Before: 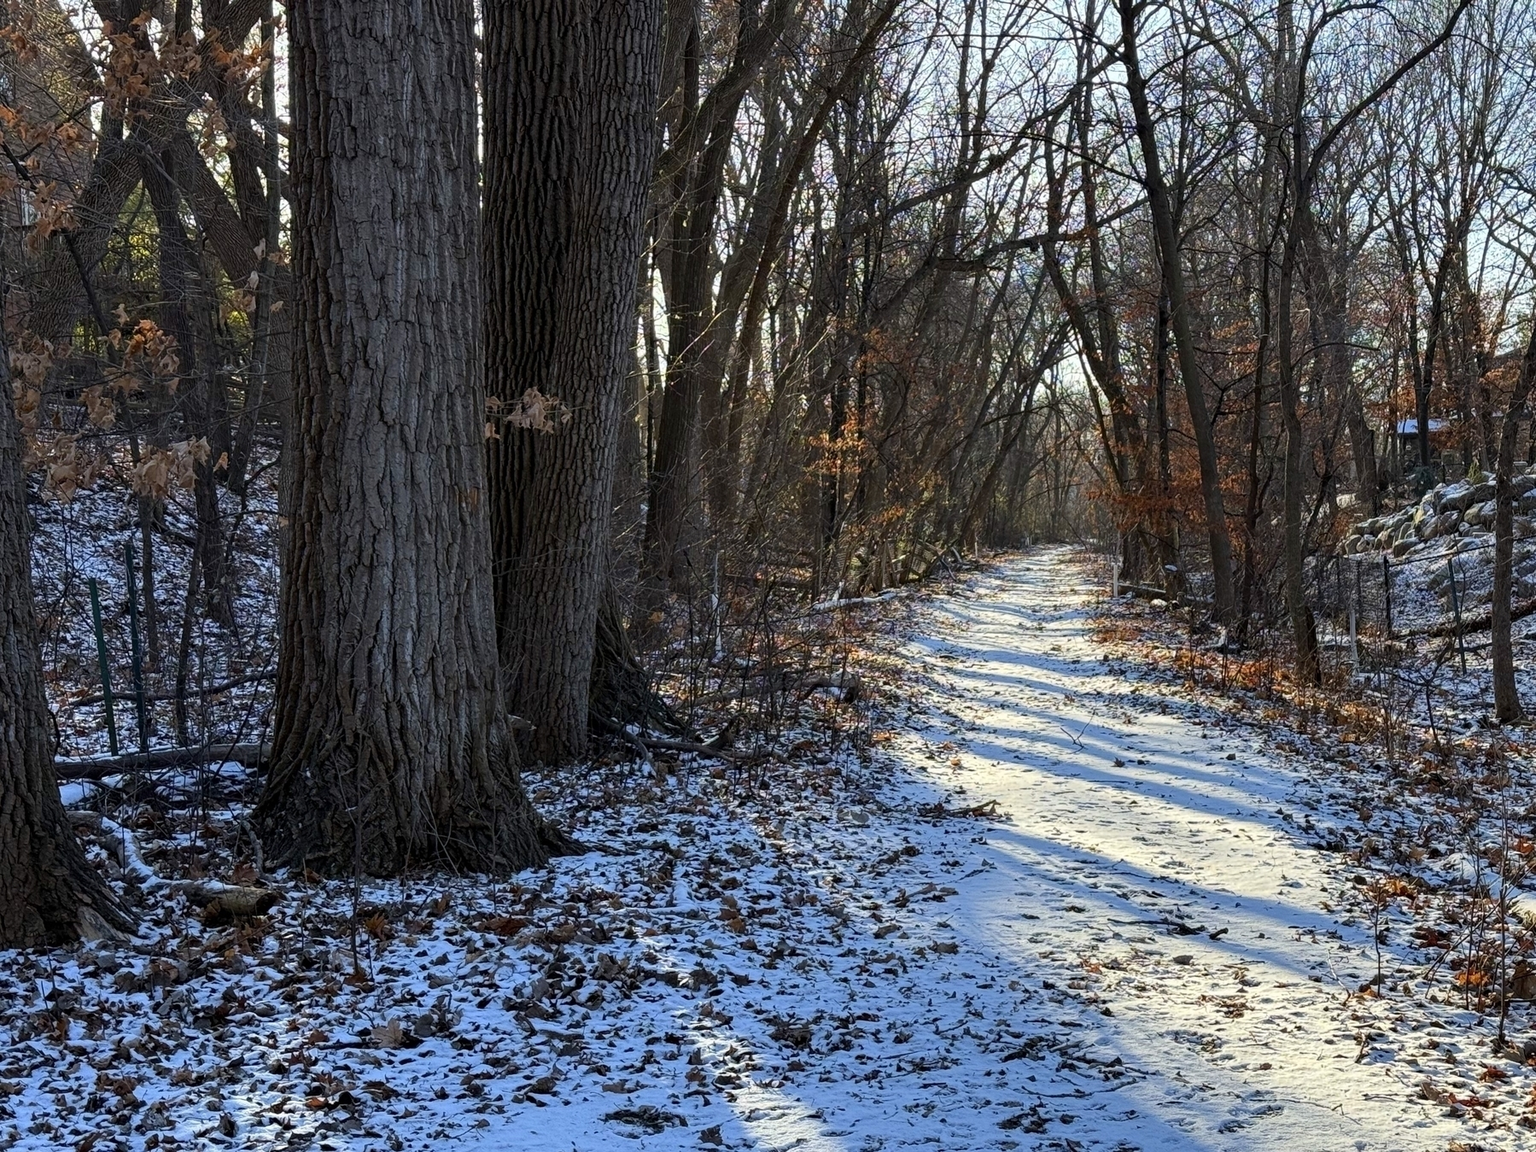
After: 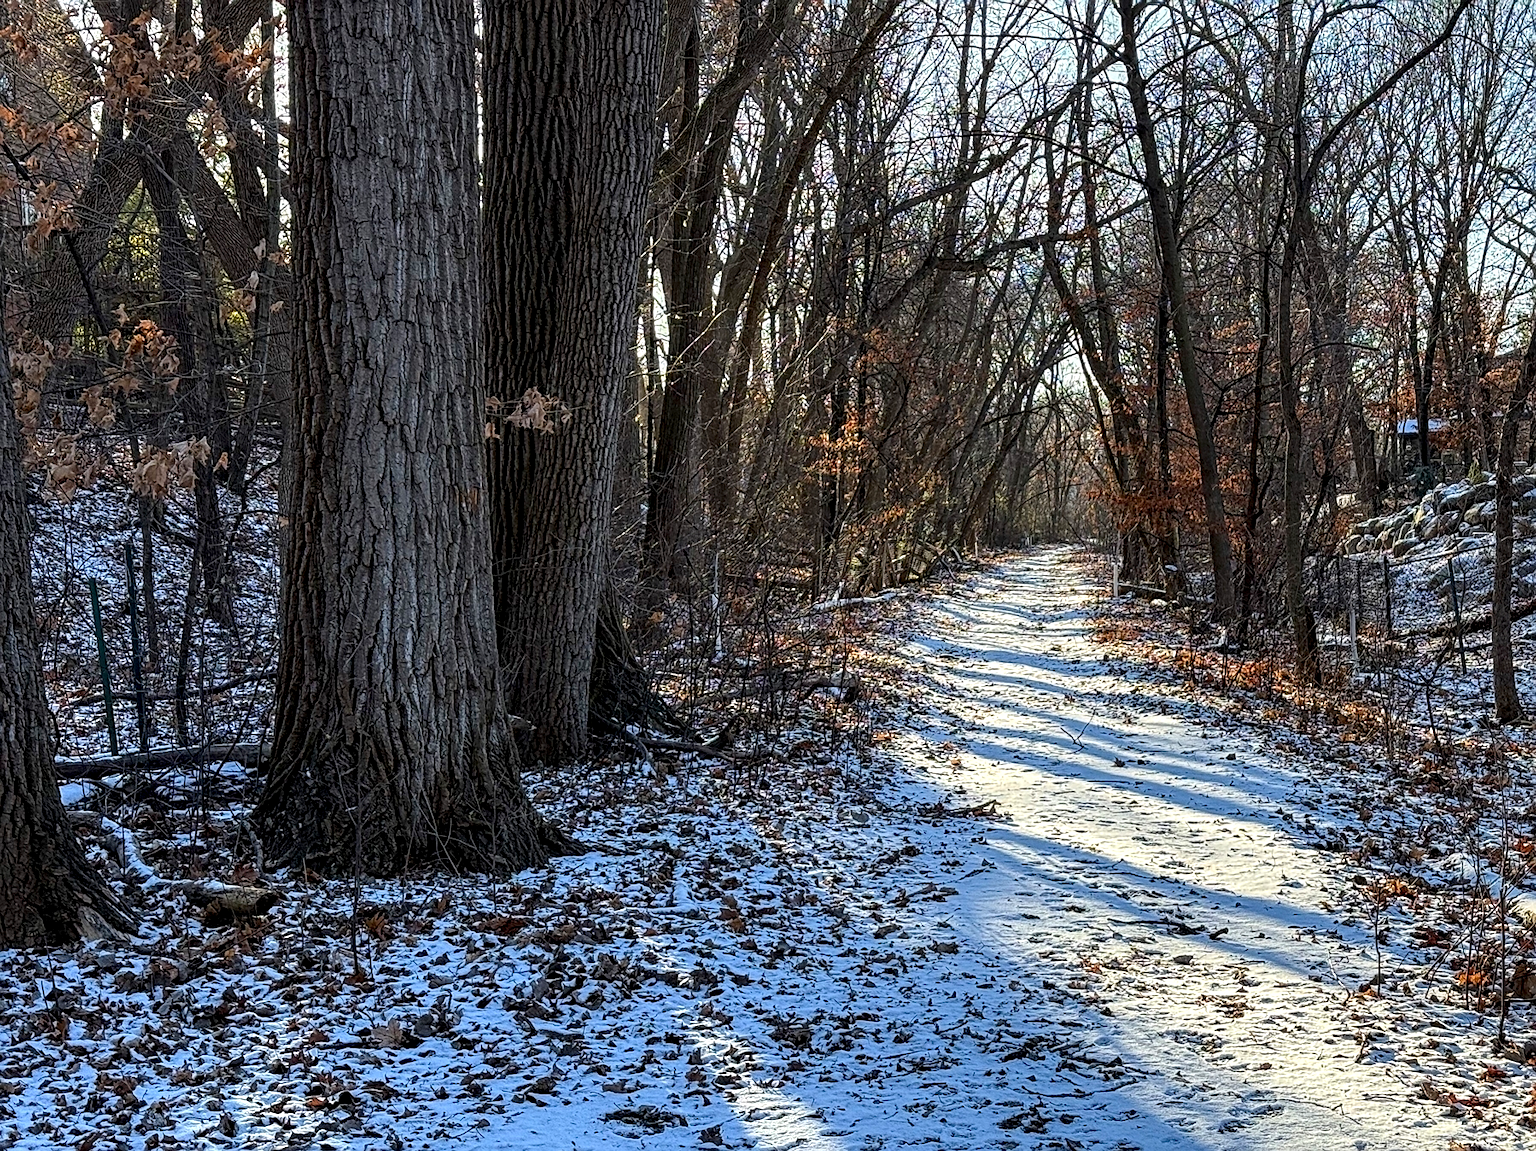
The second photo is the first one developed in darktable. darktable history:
sharpen: on, module defaults
local contrast: highlights 57%, detail 146%
